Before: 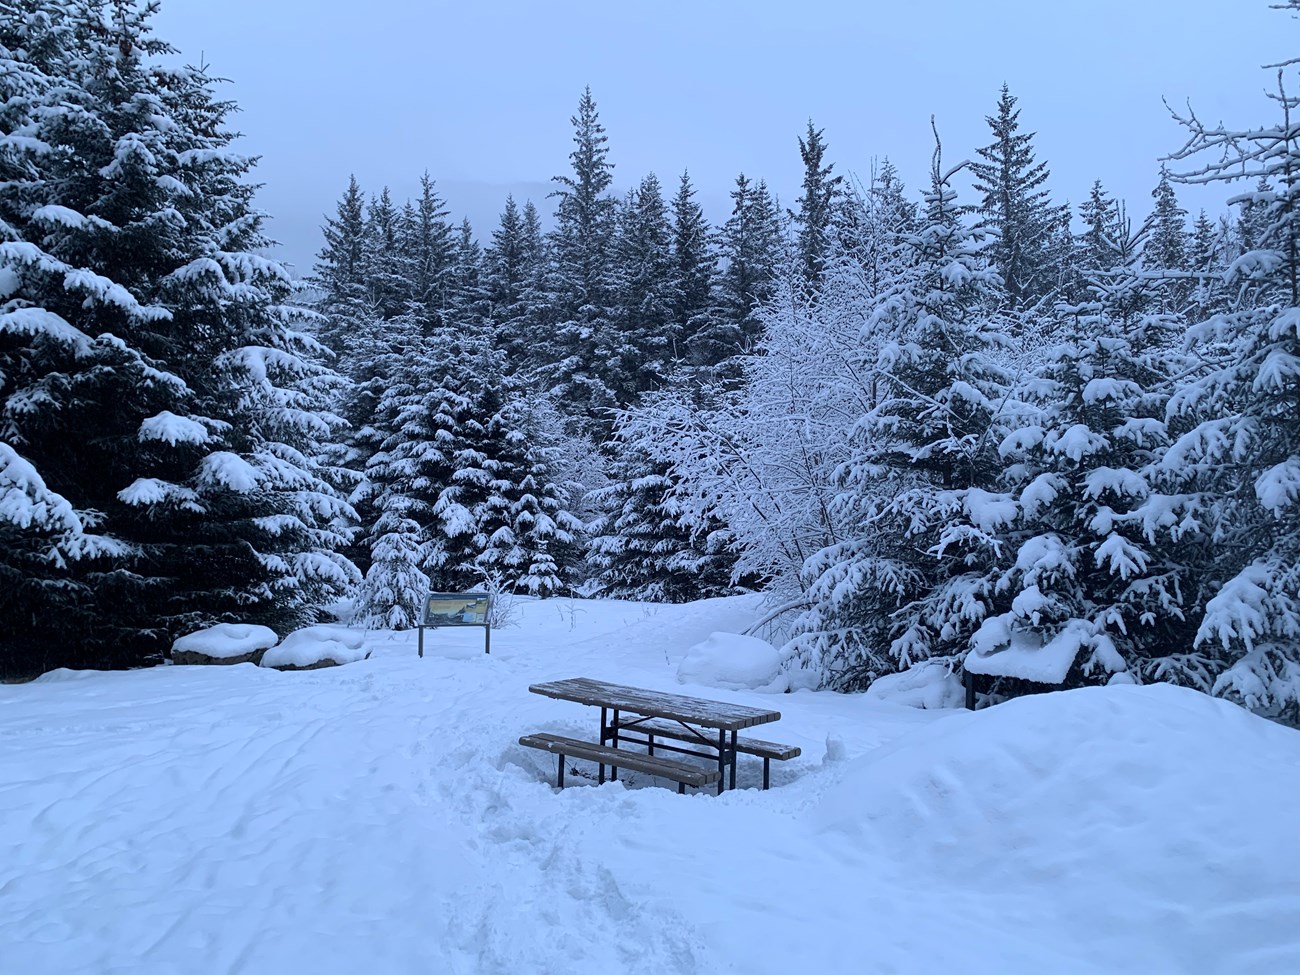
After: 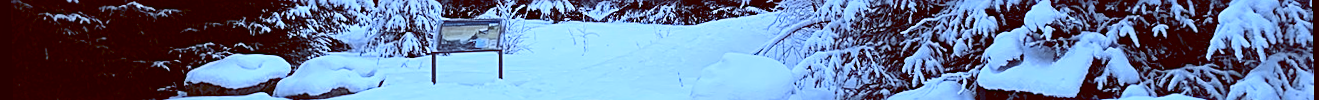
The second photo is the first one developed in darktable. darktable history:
rotate and perspective: rotation -1.17°, automatic cropping off
tone curve: curves: ch0 [(0, 0.023) (0.087, 0.065) (0.184, 0.168) (0.45, 0.54) (0.57, 0.683) (0.706, 0.841) (0.877, 0.948) (1, 0.984)]; ch1 [(0, 0) (0.388, 0.369) (0.447, 0.447) (0.505, 0.5) (0.534, 0.535) (0.563, 0.563) (0.579, 0.59) (0.644, 0.663) (1, 1)]; ch2 [(0, 0) (0.301, 0.259) (0.385, 0.395) (0.492, 0.496) (0.518, 0.537) (0.583, 0.605) (0.673, 0.667) (1, 1)], color space Lab, independent channels, preserve colors none
white balance: red 0.954, blue 1.079
shadows and highlights: shadows 29.32, highlights -29.32, low approximation 0.01, soften with gaussian
sharpen: on, module defaults
color balance: lift [1, 1.015, 1.004, 0.985], gamma [1, 0.958, 0.971, 1.042], gain [1, 0.956, 0.977, 1.044]
crop and rotate: top 59.084%, bottom 30.916%
